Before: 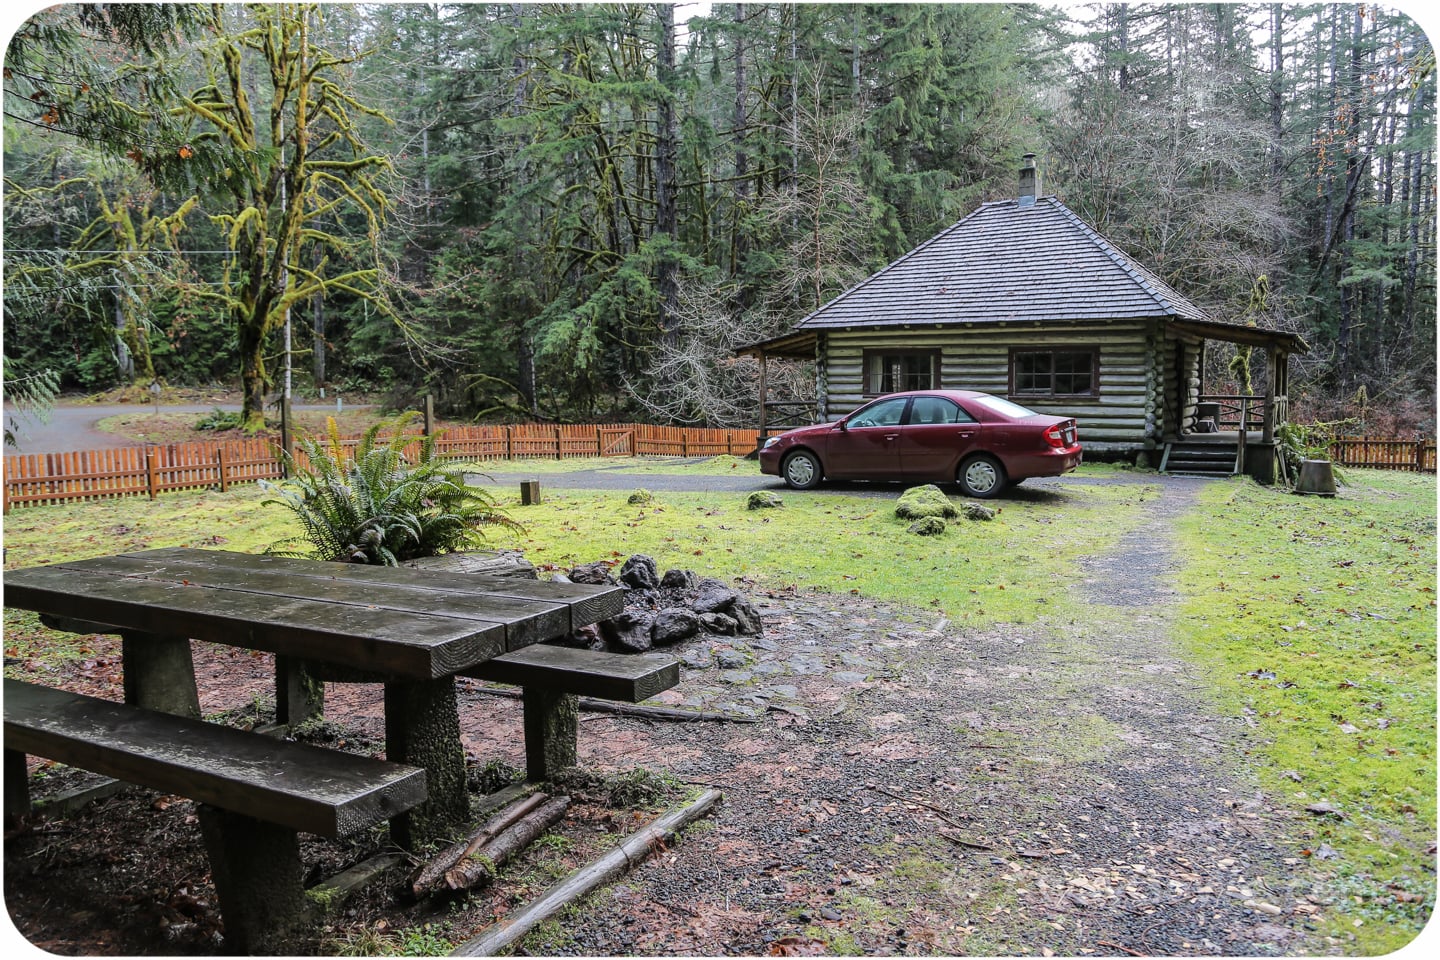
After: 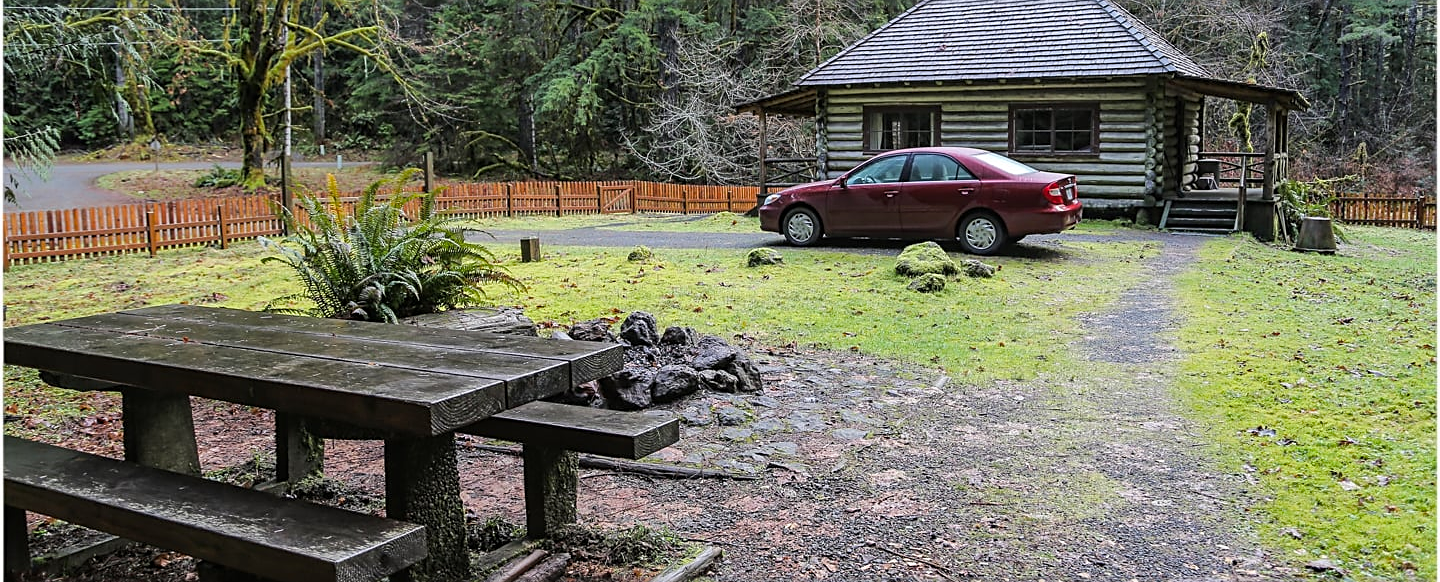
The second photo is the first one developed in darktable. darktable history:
crop and rotate: top 25.357%, bottom 13.942%
color balance rgb: shadows fall-off 101%, linear chroma grading › mid-tones 7.63%, perceptual saturation grading › mid-tones 11.68%, mask middle-gray fulcrum 22.45%, global vibrance 10.11%, saturation formula JzAzBz (2021)
sharpen: on, module defaults
